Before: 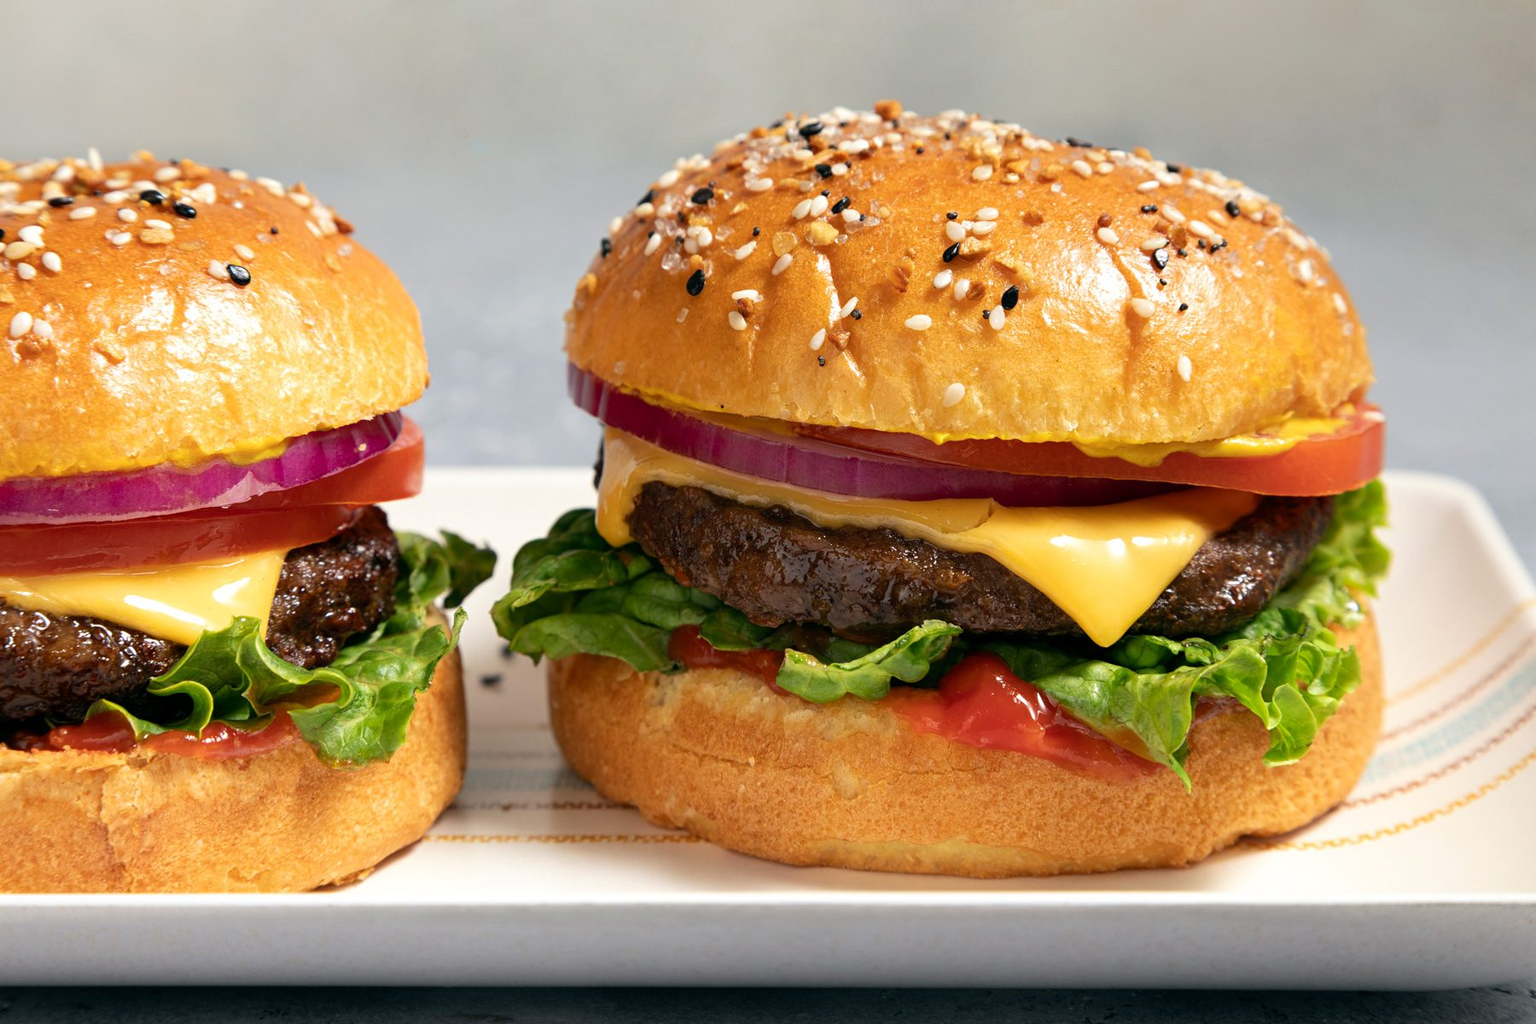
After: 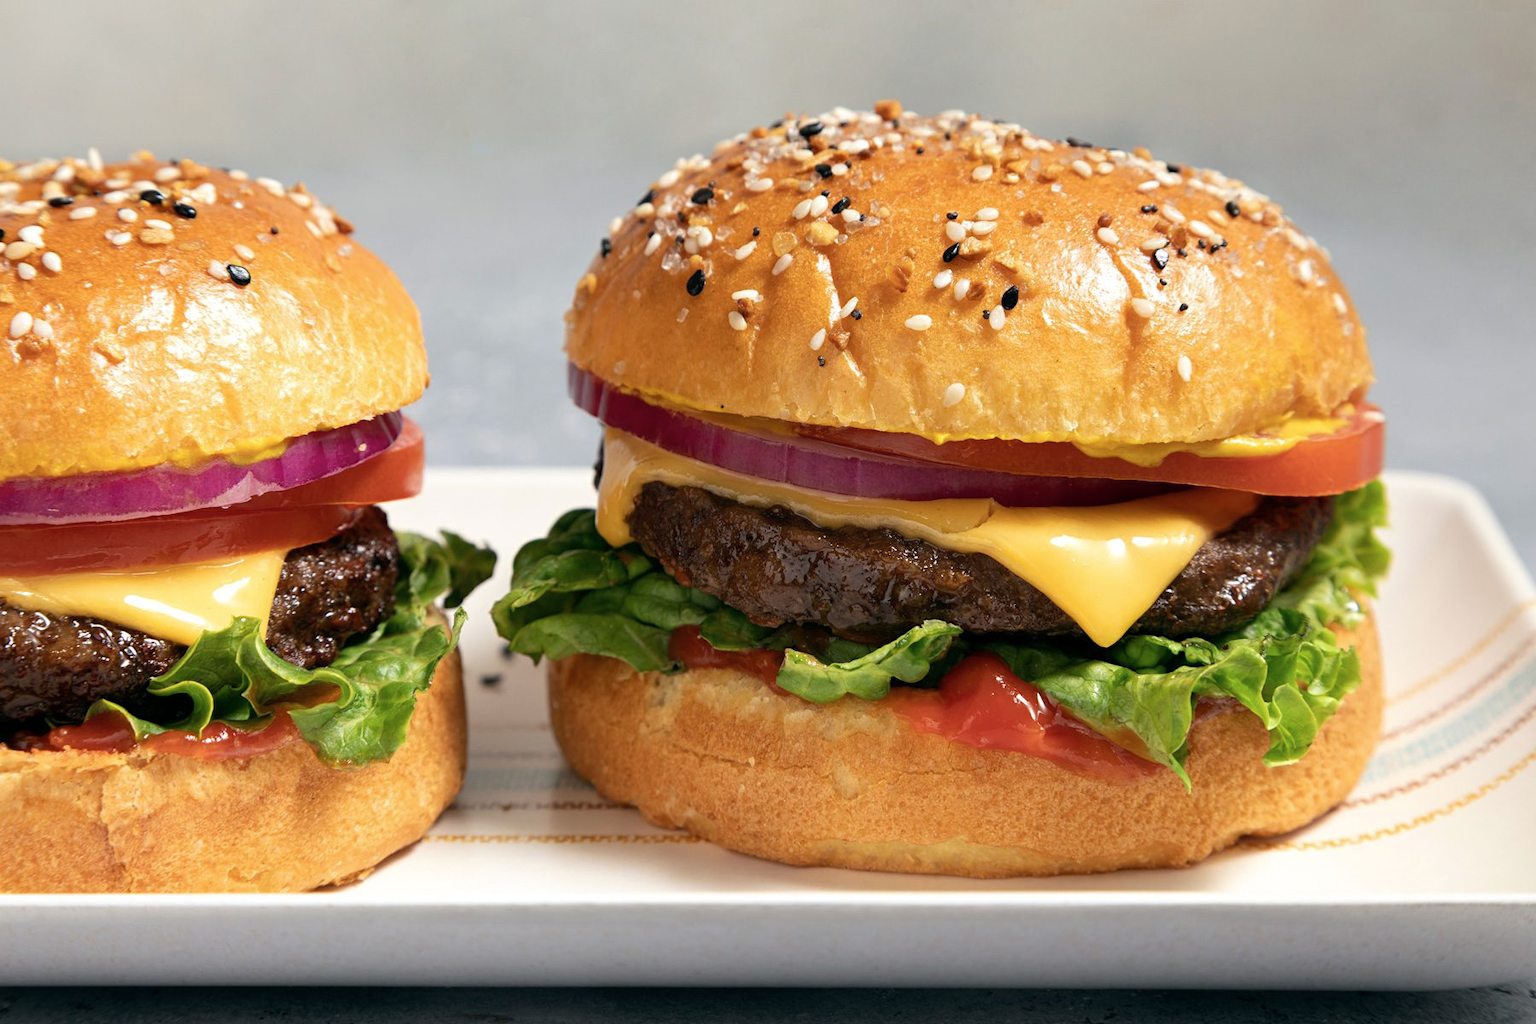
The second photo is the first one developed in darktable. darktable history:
contrast brightness saturation: saturation -0.083
